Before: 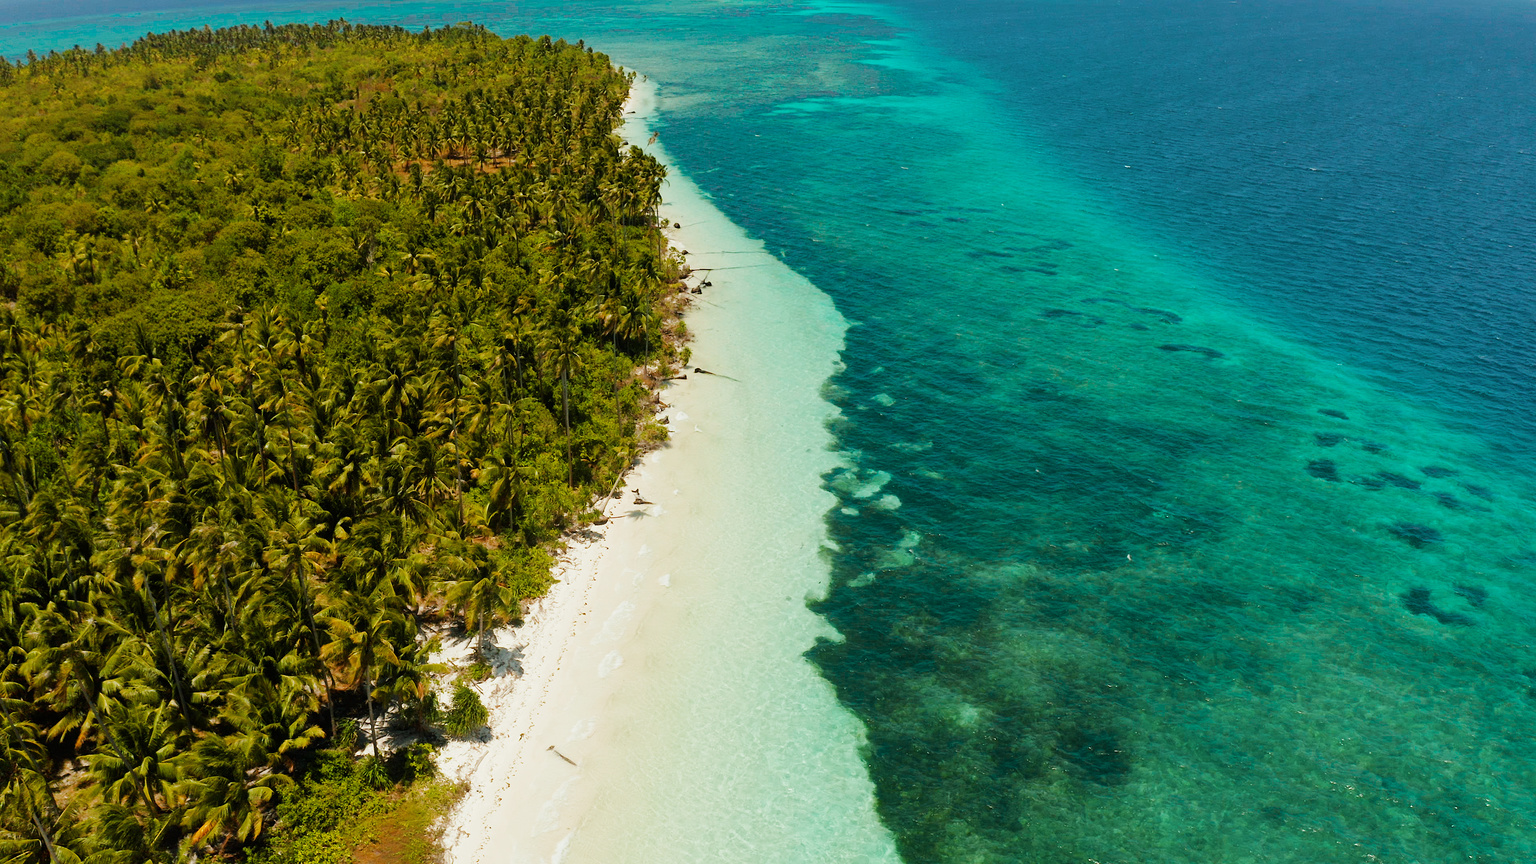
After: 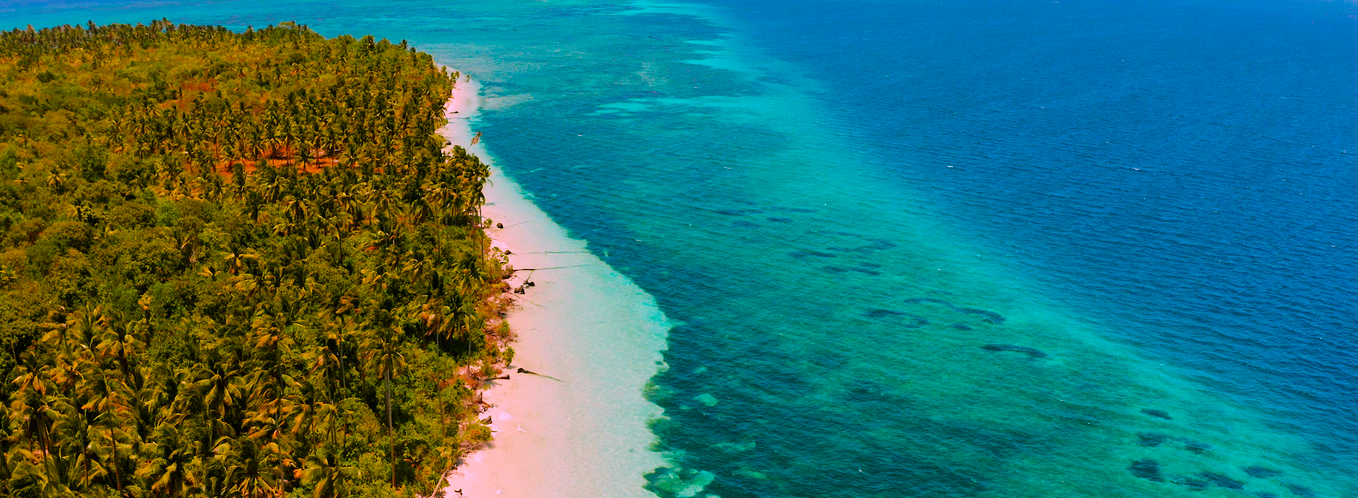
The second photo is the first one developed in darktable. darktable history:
crop and rotate: left 11.588%, bottom 42.265%
color correction: highlights a* 19.24, highlights b* -11.42, saturation 1.64
shadows and highlights: shadows -20.51, white point adjustment -2.05, highlights -34.99
velvia: on, module defaults
